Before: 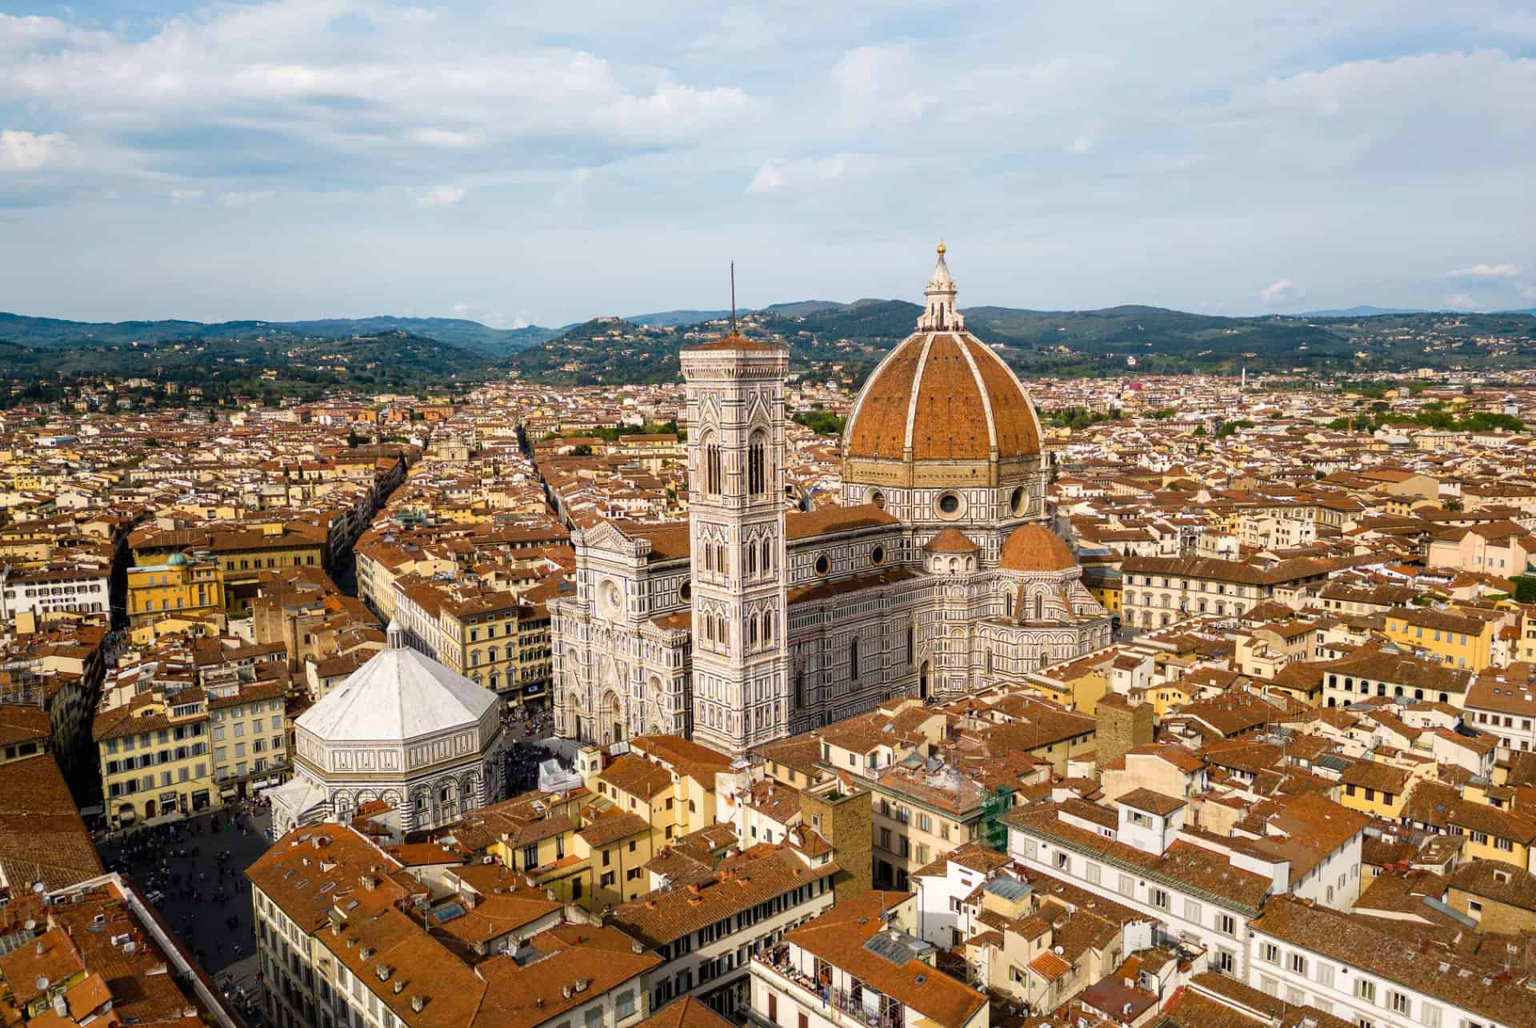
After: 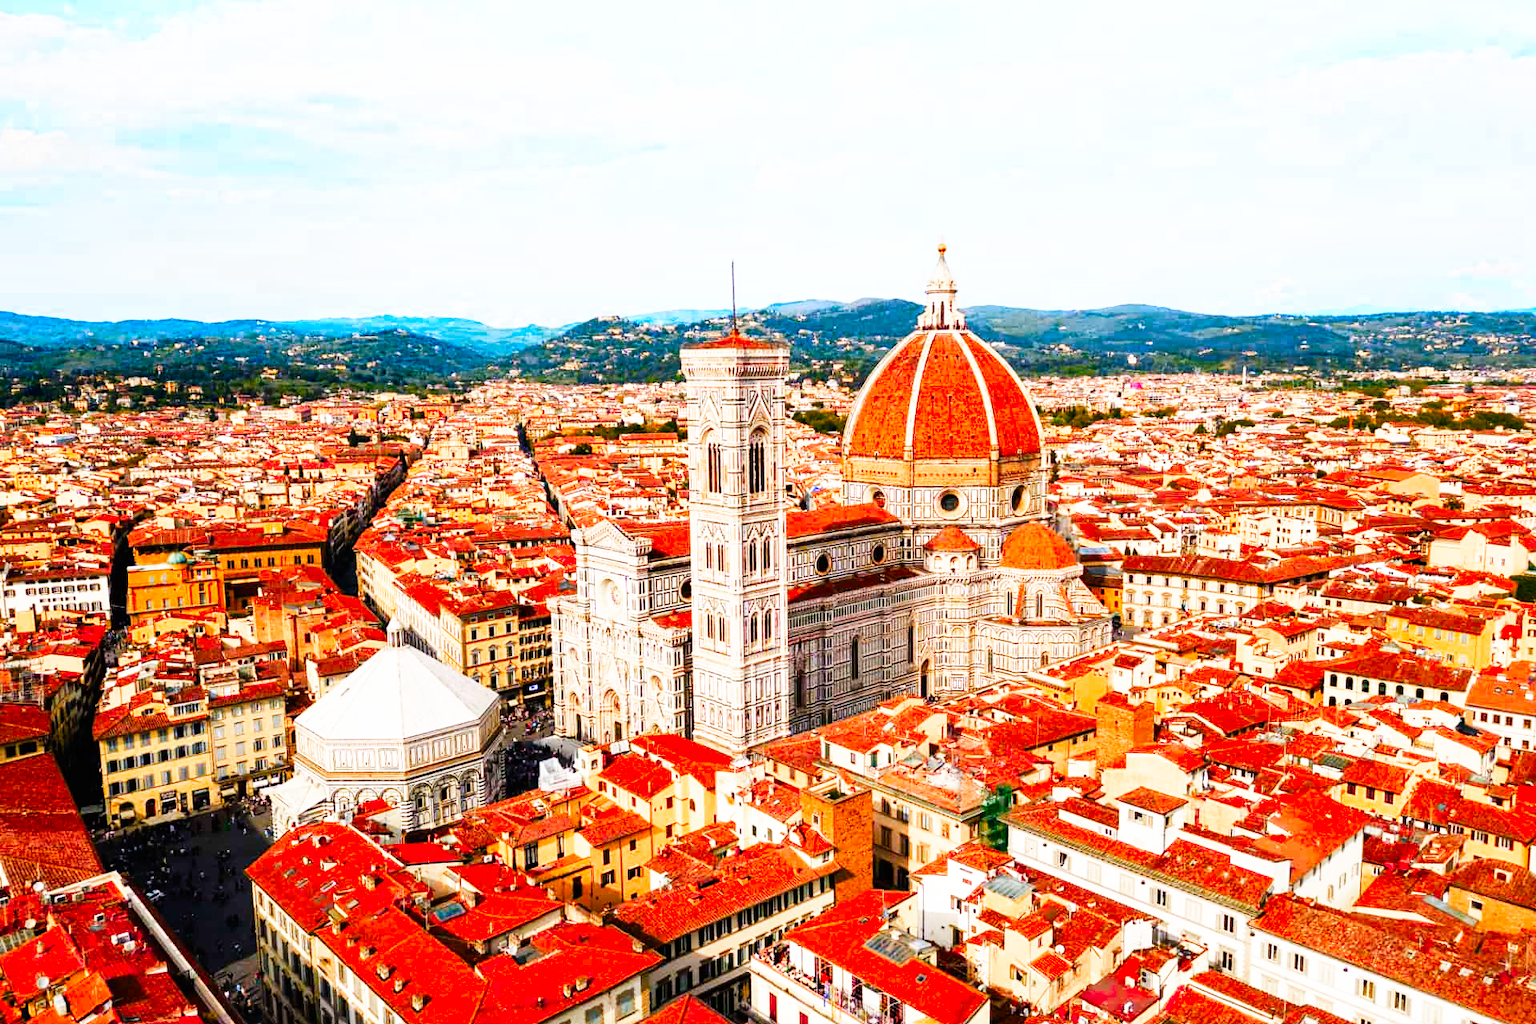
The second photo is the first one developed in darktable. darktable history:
shadows and highlights: shadows 48.75, highlights -40.89, soften with gaussian
color zones: curves: ch0 [(0.473, 0.374) (0.742, 0.784)]; ch1 [(0.354, 0.737) (0.742, 0.705)]; ch2 [(0.318, 0.421) (0.758, 0.532)]
base curve: curves: ch0 [(0, 0) (0.007, 0.004) (0.027, 0.03) (0.046, 0.07) (0.207, 0.54) (0.442, 0.872) (0.673, 0.972) (1, 1)], preserve colors none
crop: top 0.198%, bottom 0.114%
